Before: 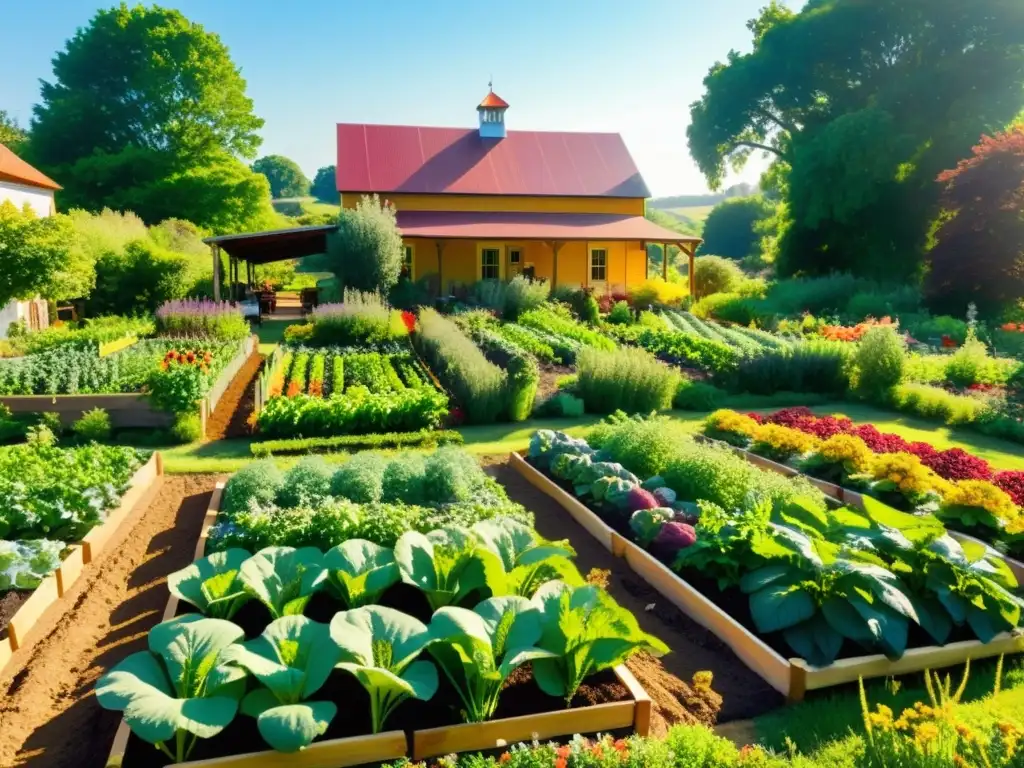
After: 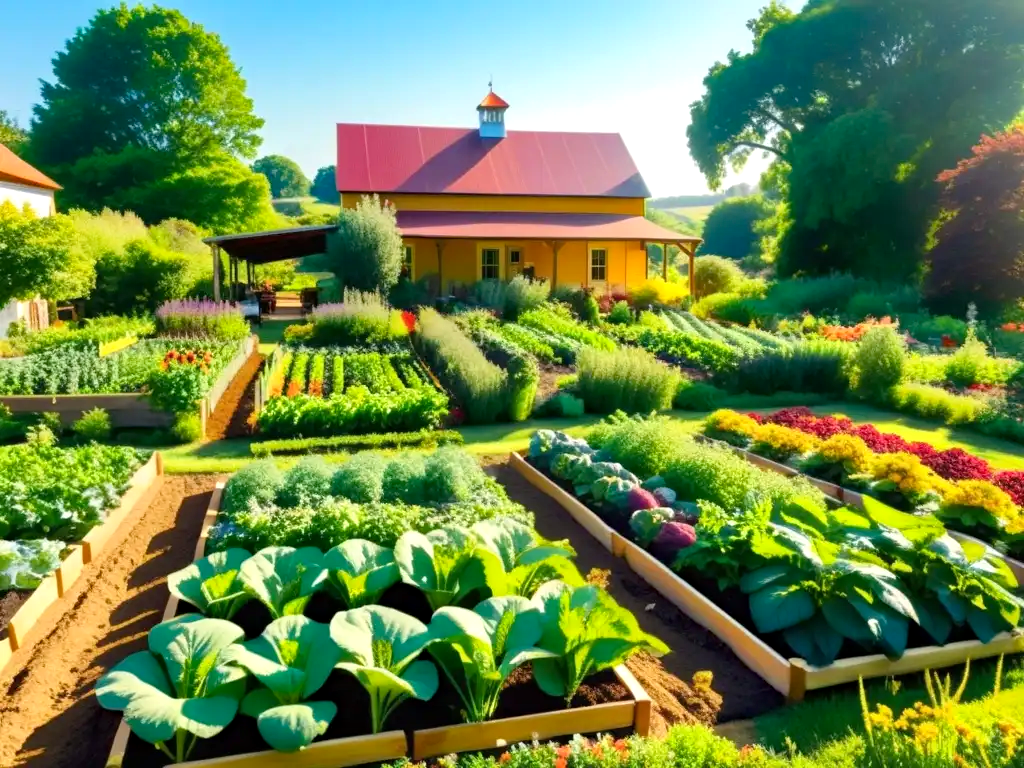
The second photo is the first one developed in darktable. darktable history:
exposure: exposure 0.207 EV, compensate highlight preservation false
haze removal: compatibility mode true, adaptive false
color balance rgb: perceptual saturation grading › global saturation 0.027%, perceptual brilliance grading › global brilliance 2.691%, perceptual brilliance grading › highlights -2.365%, perceptual brilliance grading › shadows 3.185%, global vibrance 9.832%
